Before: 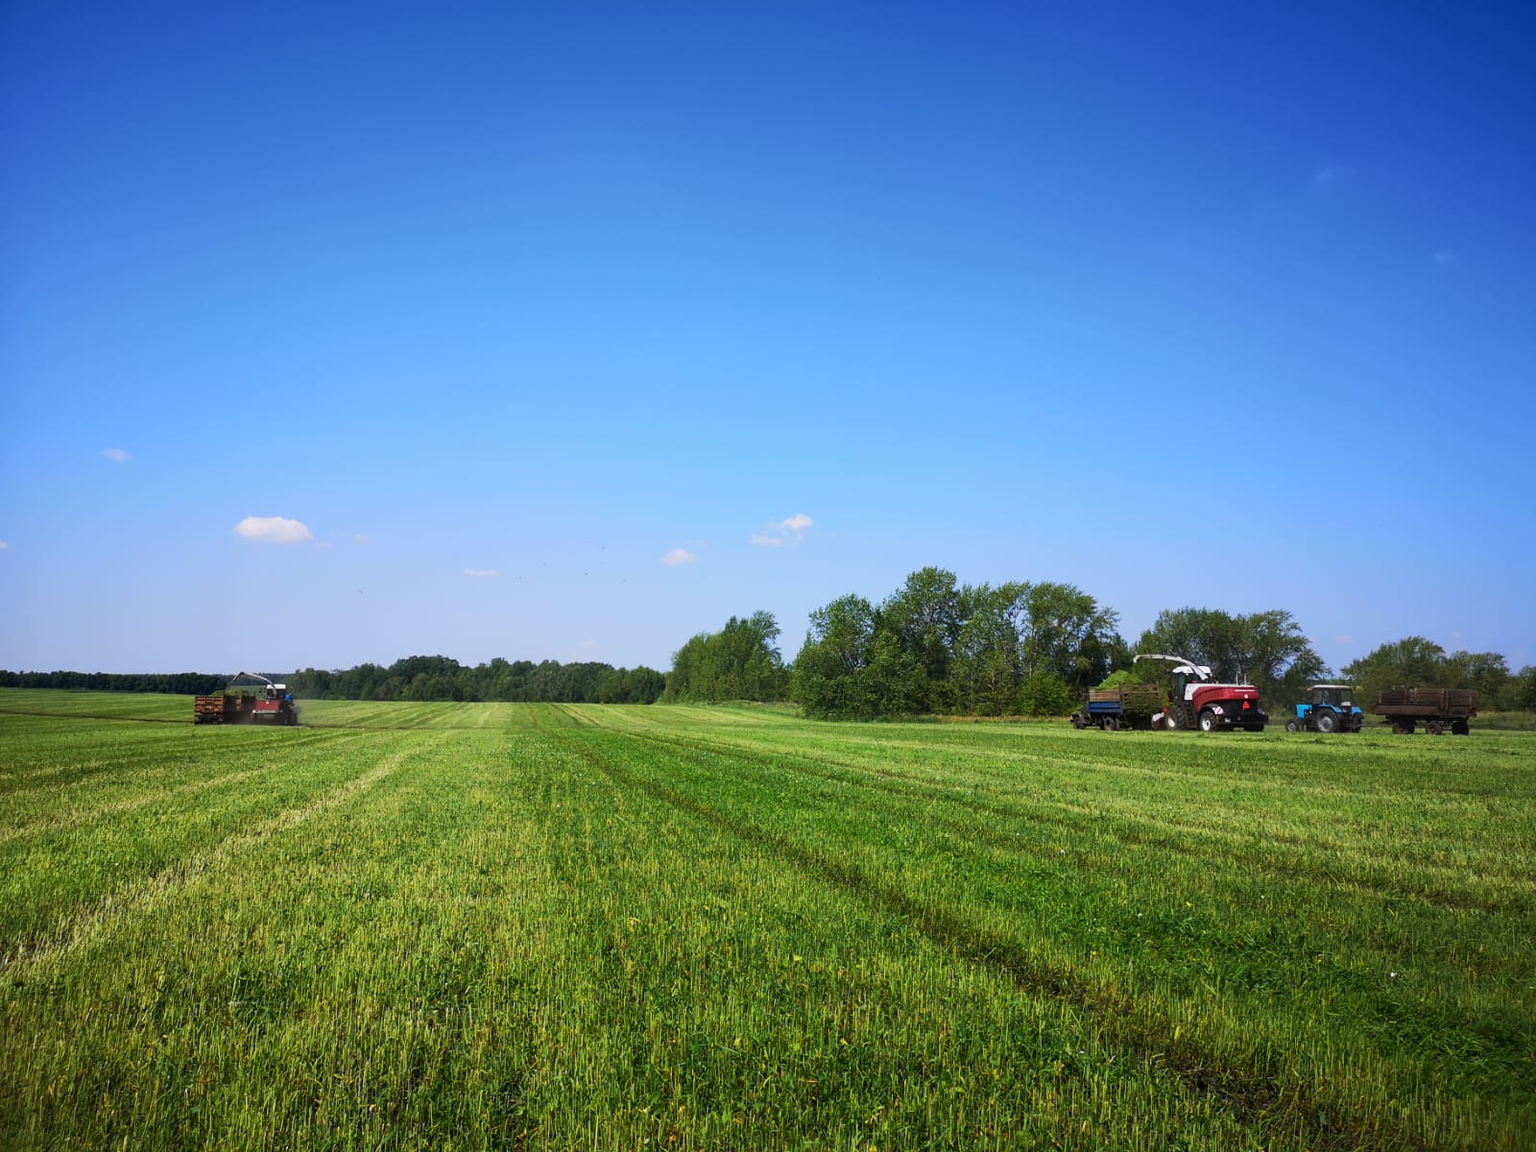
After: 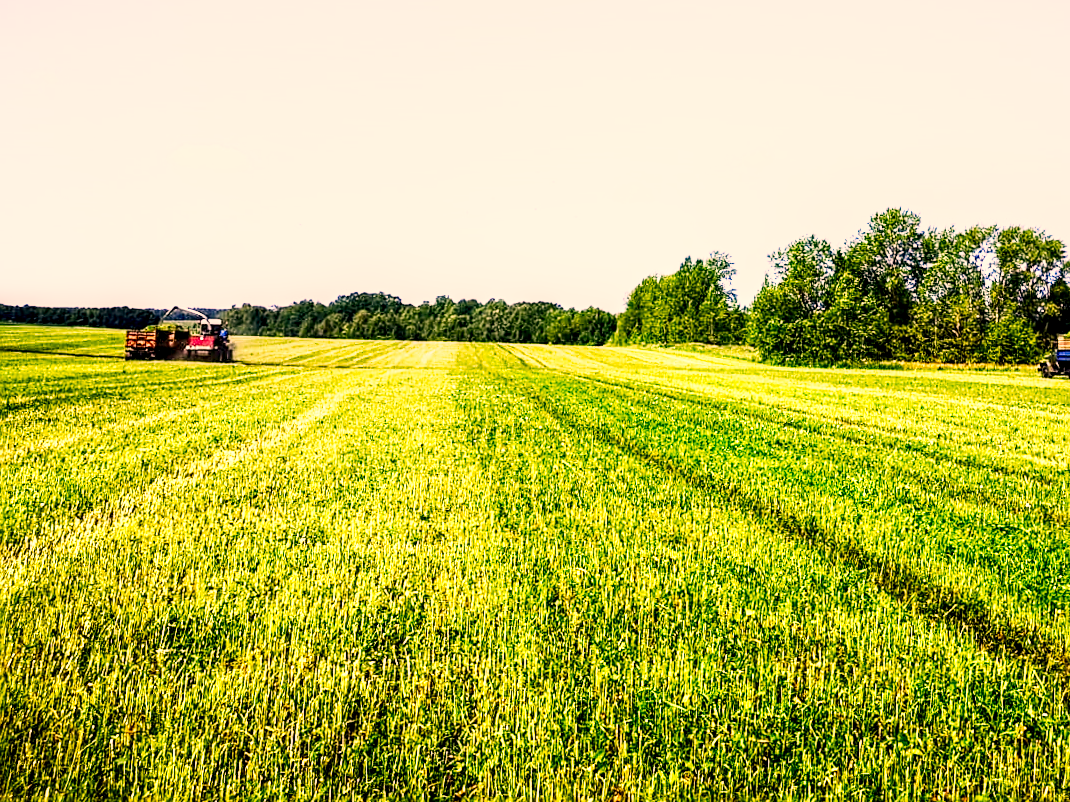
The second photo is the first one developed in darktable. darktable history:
exposure: black level correction 0.005, exposure 0.417 EV, compensate highlight preservation false
crop and rotate: angle -0.82°, left 3.85%, top 31.828%, right 27.992%
contrast brightness saturation: contrast 0.13, brightness -0.05, saturation 0.16
sharpen: on, module defaults
color correction: highlights a* 21.16, highlights b* 19.61
local contrast: highlights 60%, shadows 60%, detail 160%
base curve: curves: ch0 [(0, 0) (0.007, 0.004) (0.027, 0.03) (0.046, 0.07) (0.207, 0.54) (0.442, 0.872) (0.673, 0.972) (1, 1)], preserve colors none
